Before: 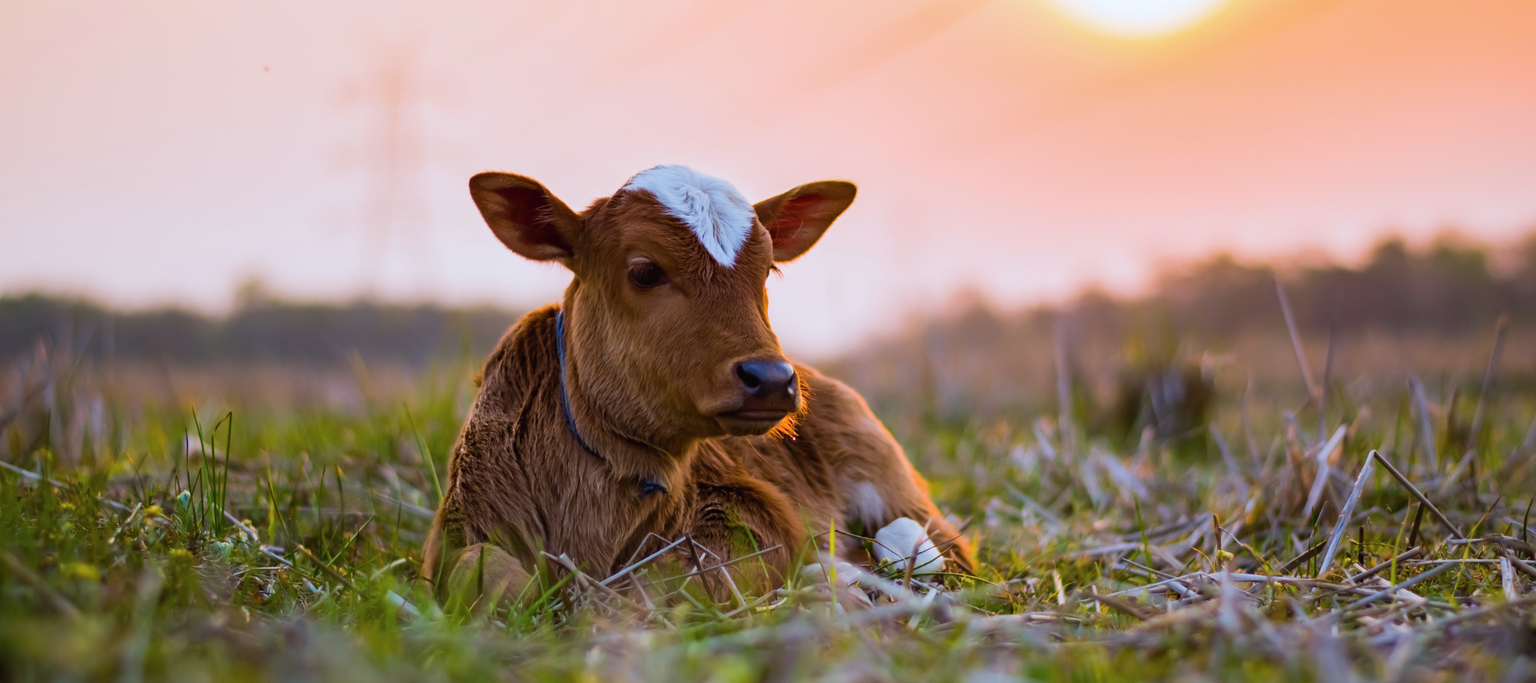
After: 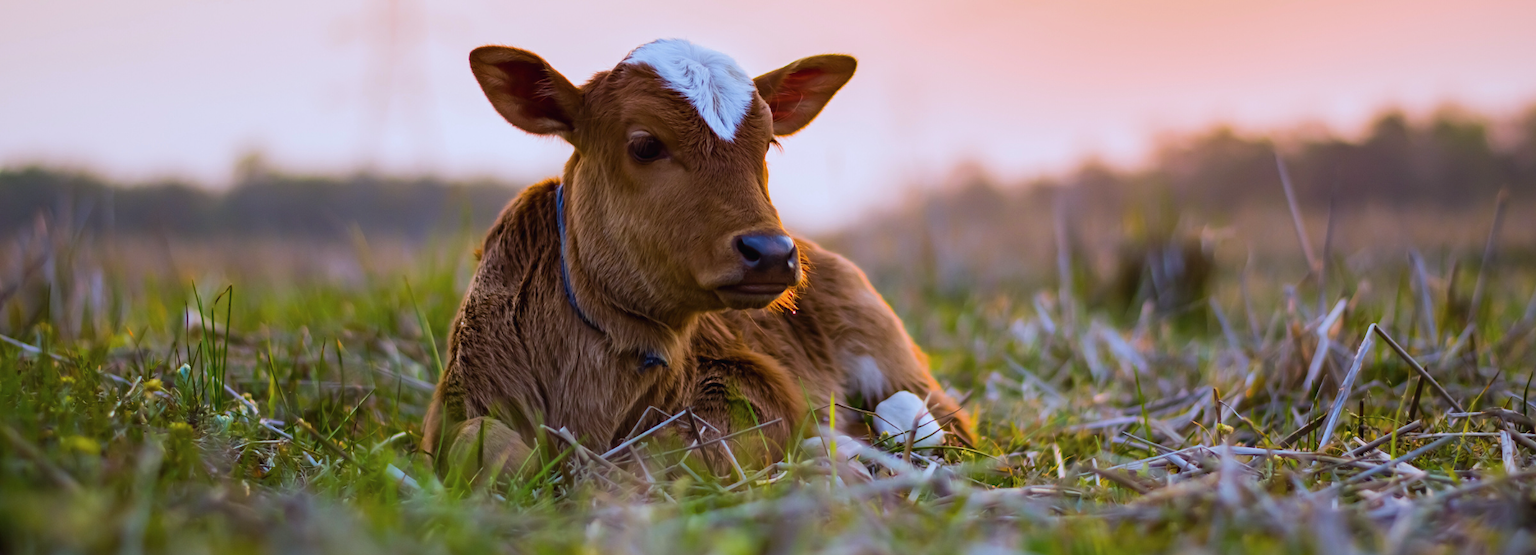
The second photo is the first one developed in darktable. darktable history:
white balance: red 0.967, blue 1.049
crop and rotate: top 18.507%
